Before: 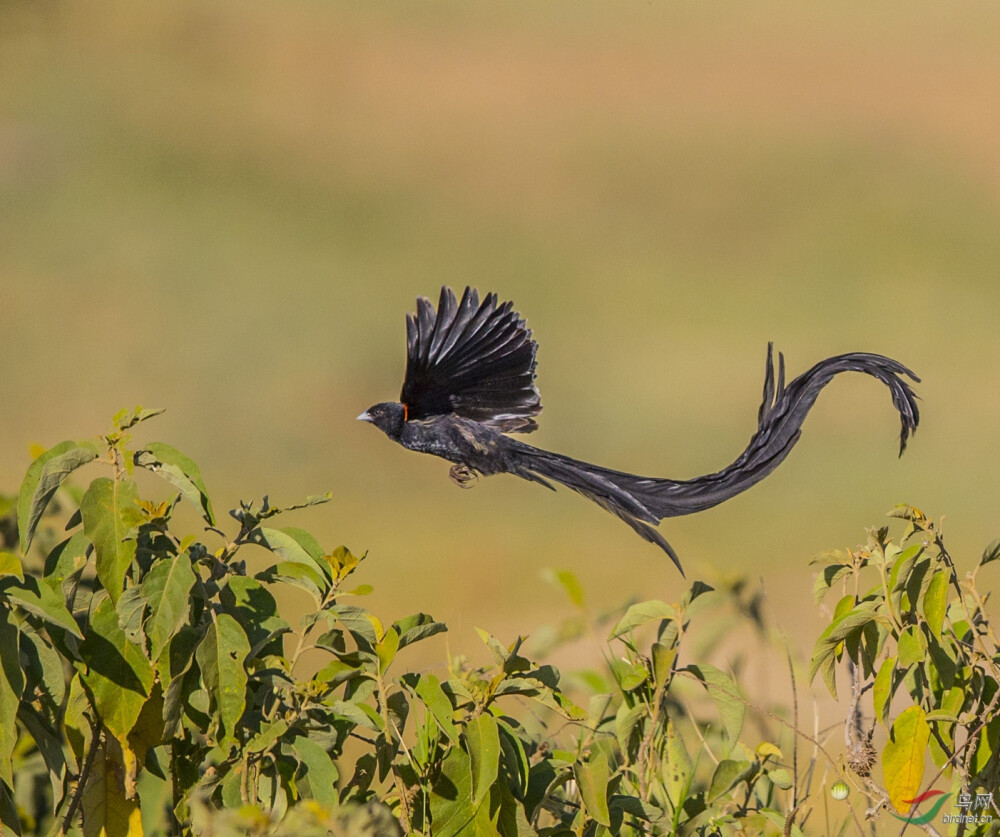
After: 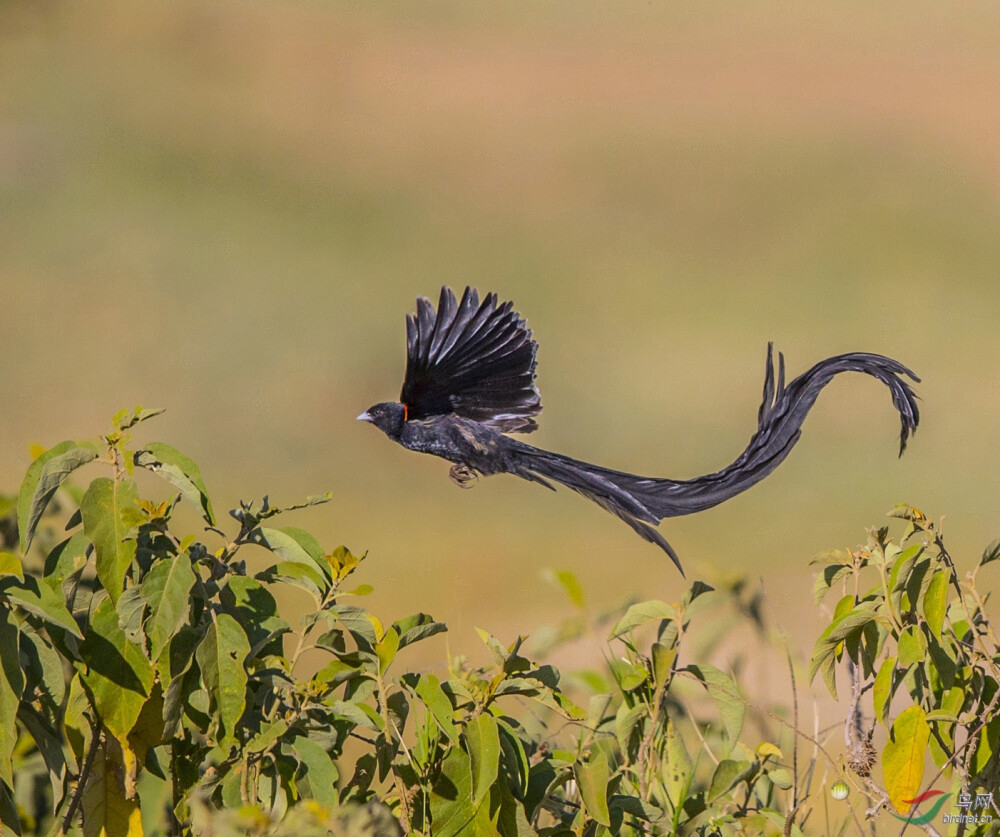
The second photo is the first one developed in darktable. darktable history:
white balance: red 1.004, blue 1.096
tone equalizer: on, module defaults
